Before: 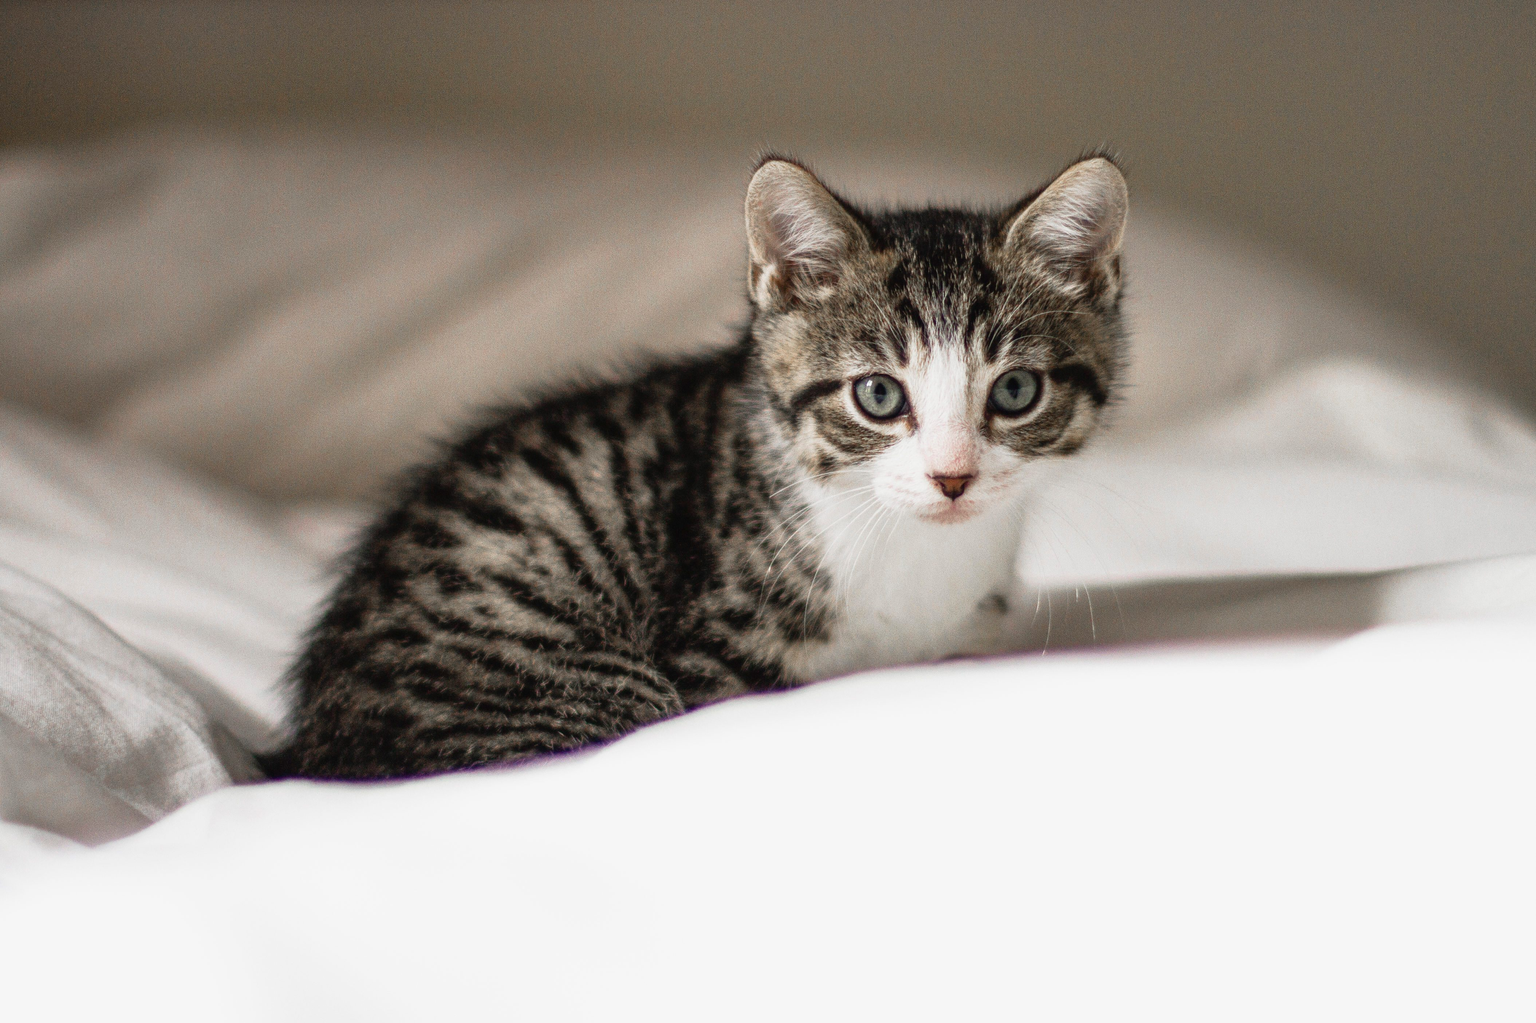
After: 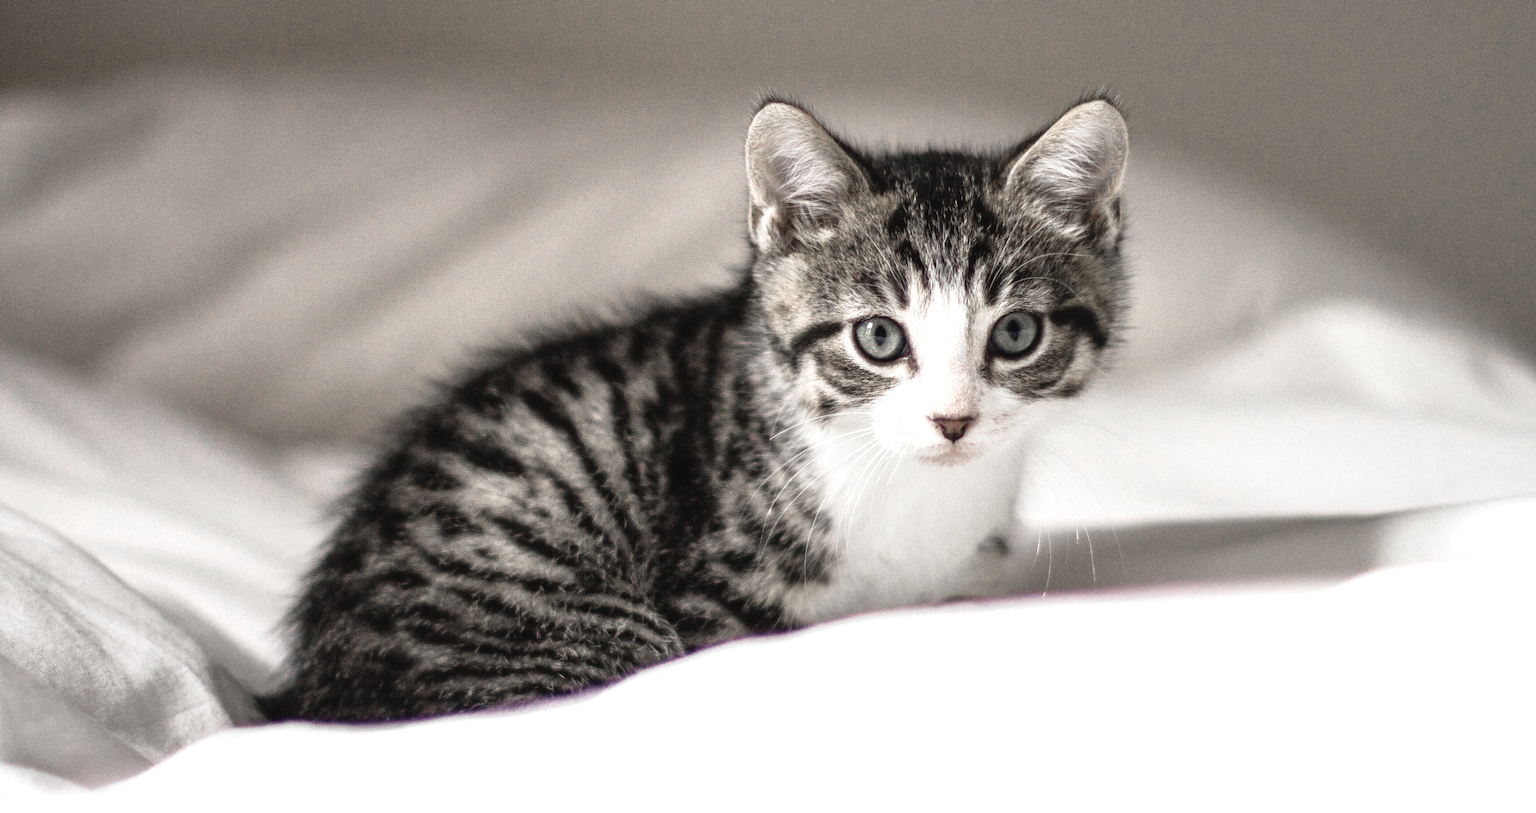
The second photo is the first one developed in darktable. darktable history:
crop and rotate: top 5.665%, bottom 14.8%
color zones: curves: ch0 [(0, 0.6) (0.129, 0.585) (0.193, 0.596) (0.429, 0.5) (0.571, 0.5) (0.714, 0.5) (0.857, 0.5) (1, 0.6)]; ch1 [(0, 0.453) (0.112, 0.245) (0.213, 0.252) (0.429, 0.233) (0.571, 0.231) (0.683, 0.242) (0.857, 0.296) (1, 0.453)]
exposure: black level correction 0, exposure 0.397 EV, compensate exposure bias true, compensate highlight preservation false
